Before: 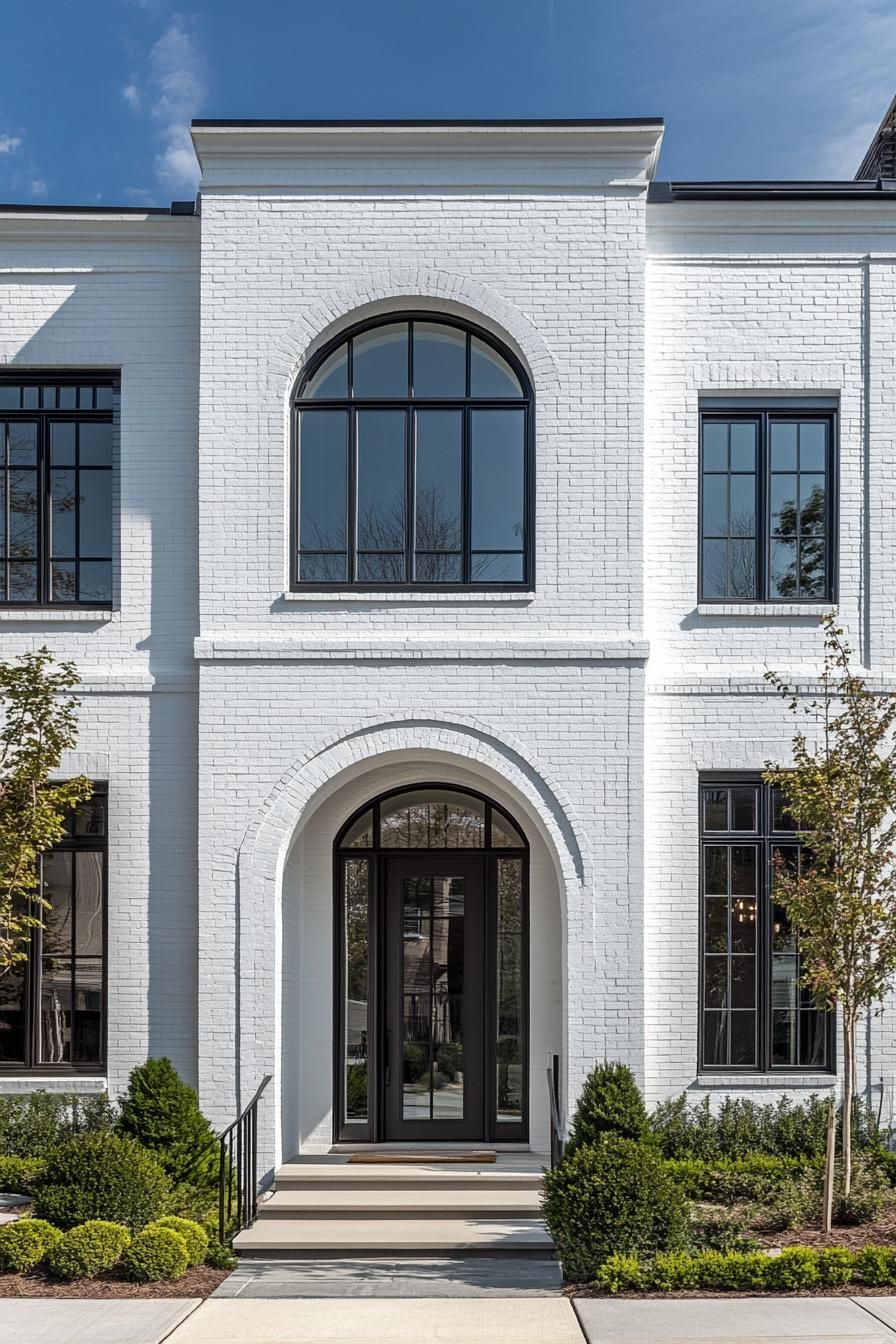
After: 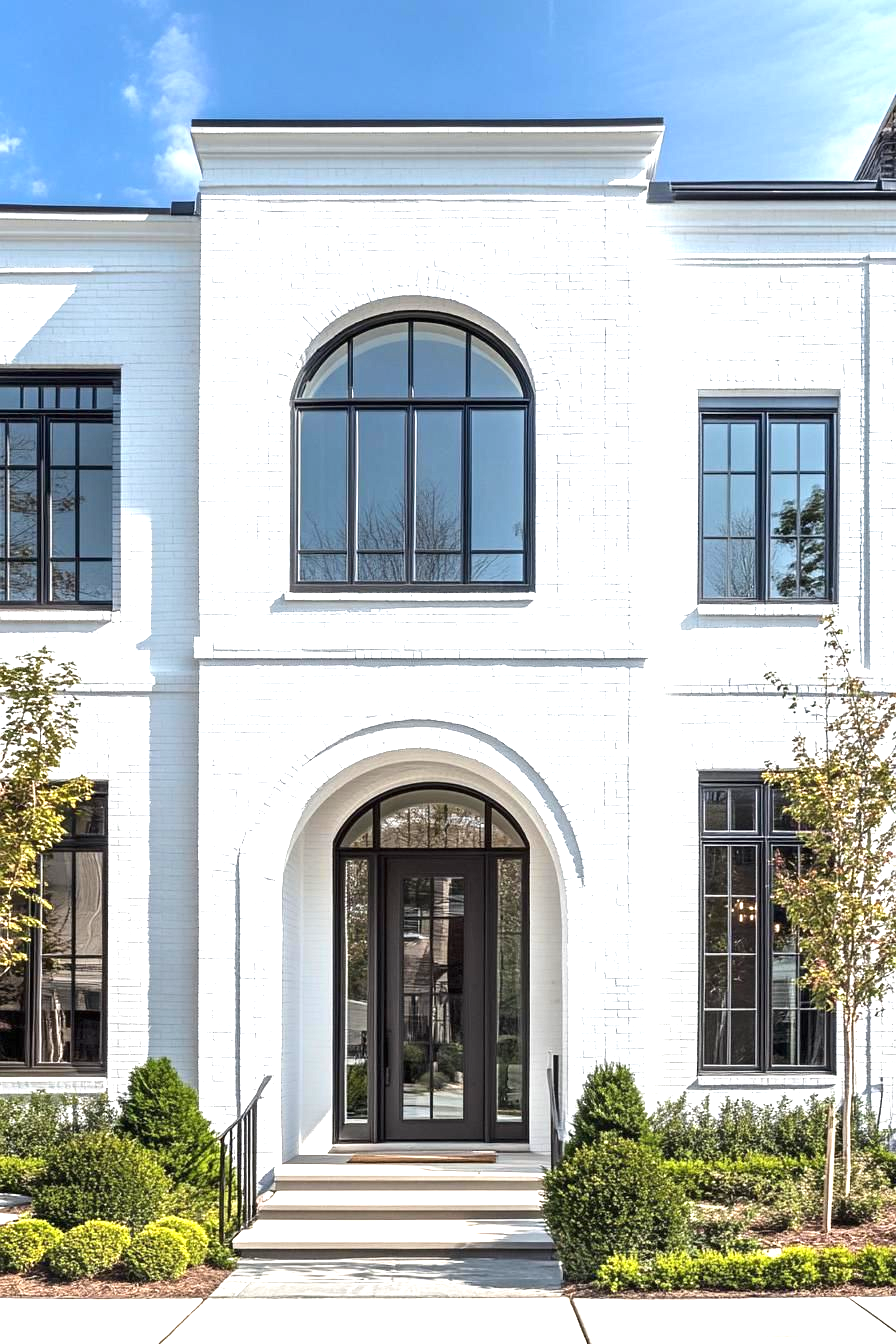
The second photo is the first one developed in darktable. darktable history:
exposure: black level correction 0, exposure 1.365 EV, compensate highlight preservation false
